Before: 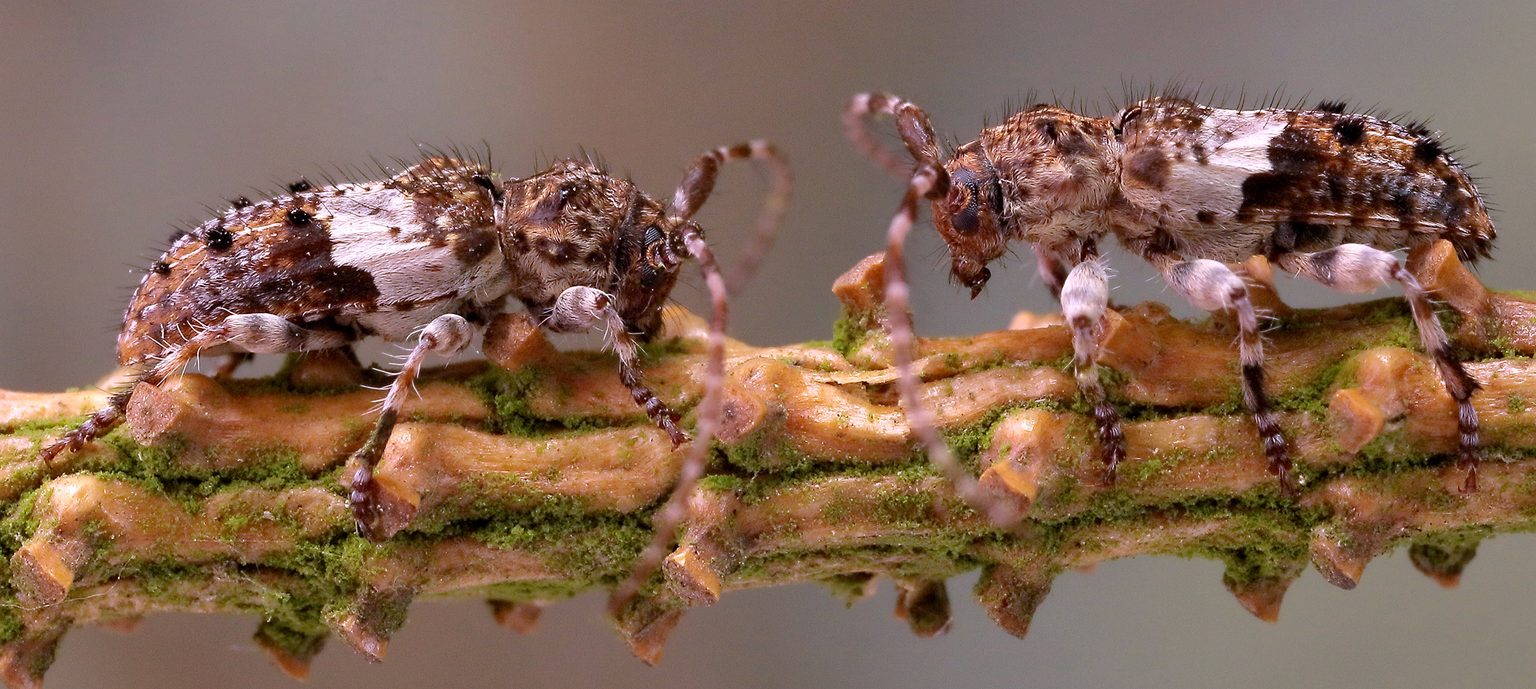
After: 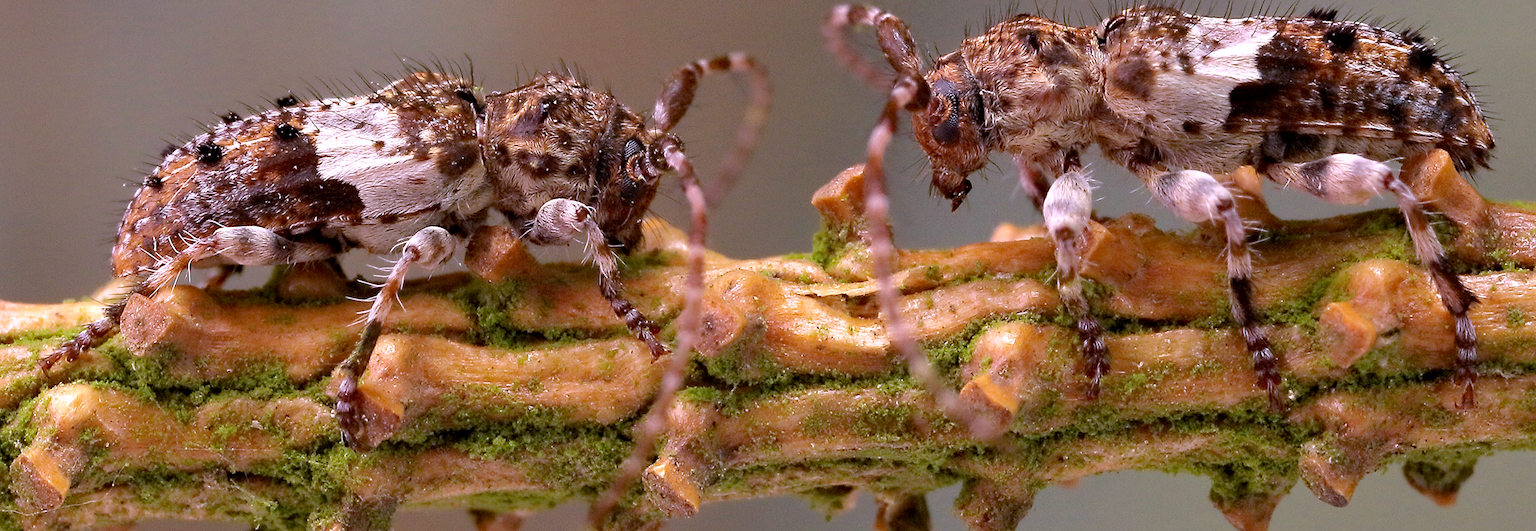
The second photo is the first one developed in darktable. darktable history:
crop: top 13.819%, bottom 11.169%
rotate and perspective: lens shift (horizontal) -0.055, automatic cropping off
haze removal: compatibility mode true, adaptive false
exposure: black level correction 0.001, exposure 0.14 EV, compensate highlight preservation false
